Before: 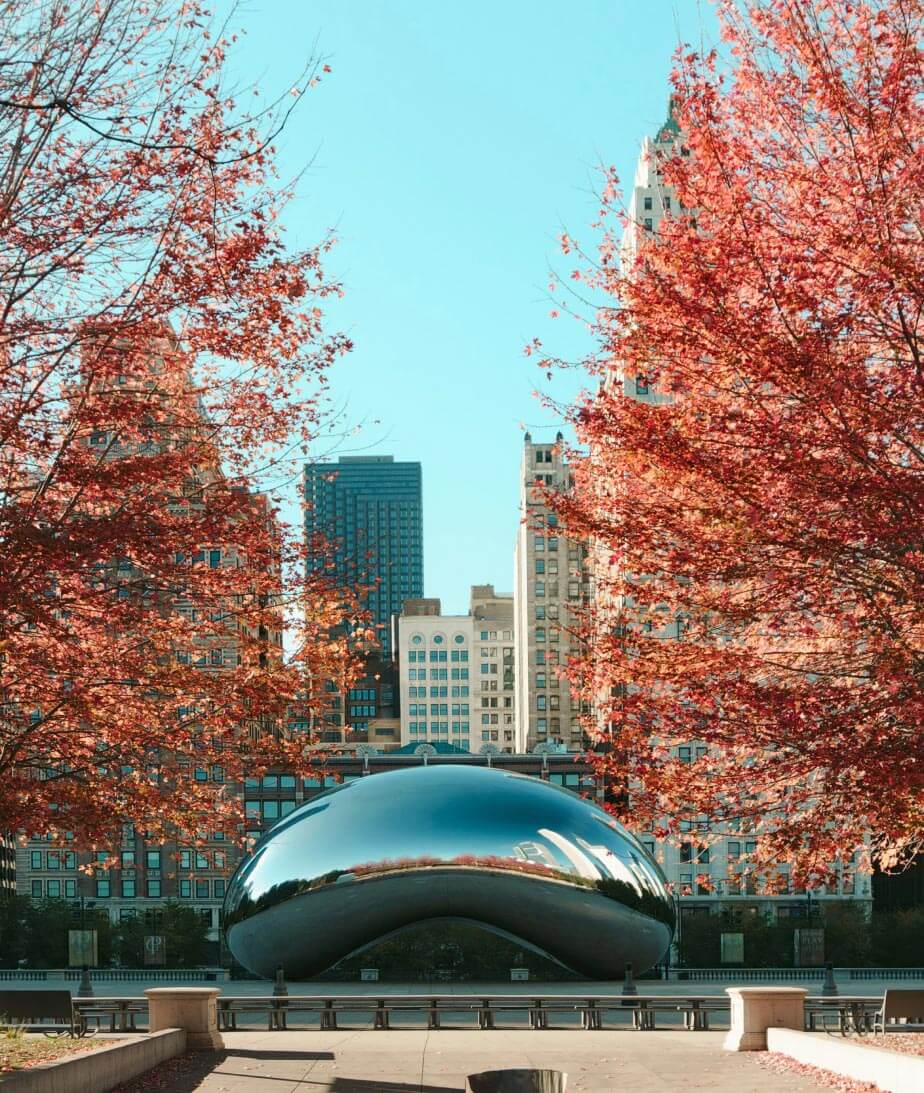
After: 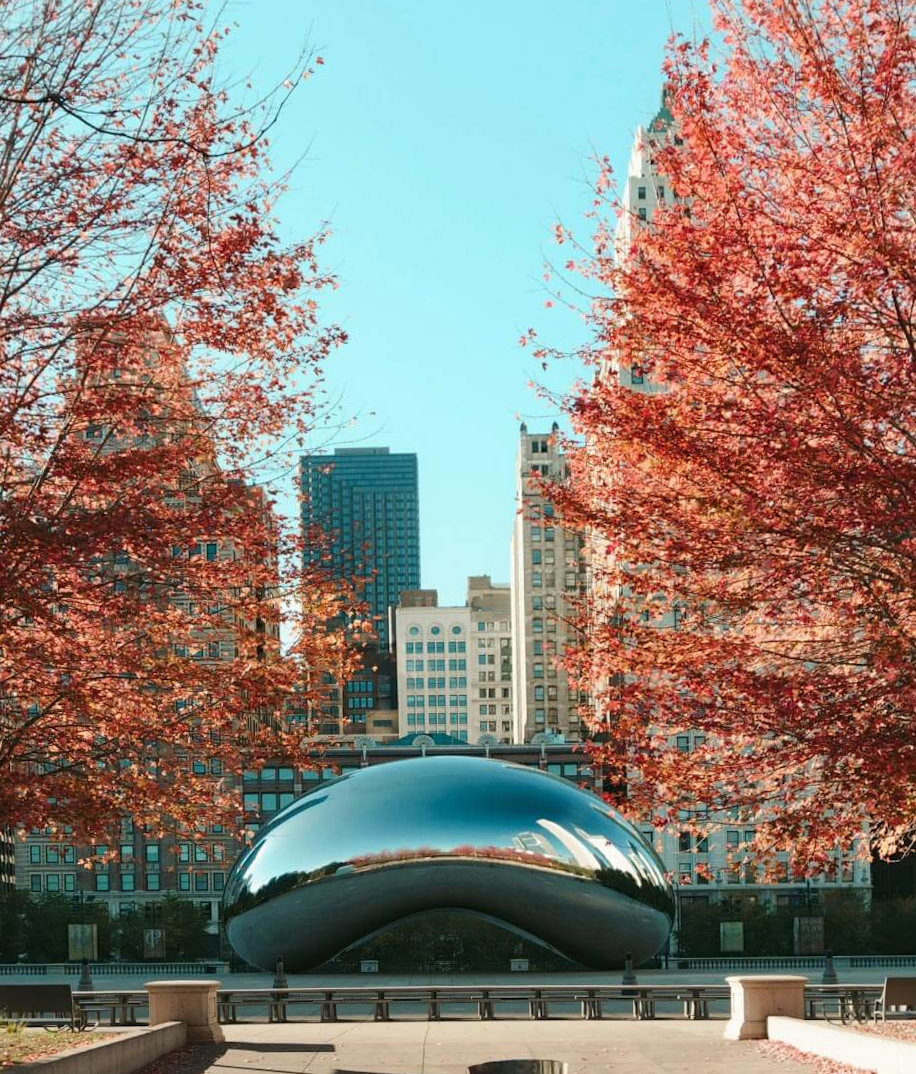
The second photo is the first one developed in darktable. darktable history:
rotate and perspective: rotation -0.45°, automatic cropping original format, crop left 0.008, crop right 0.992, crop top 0.012, crop bottom 0.988
white balance: red 1, blue 1
